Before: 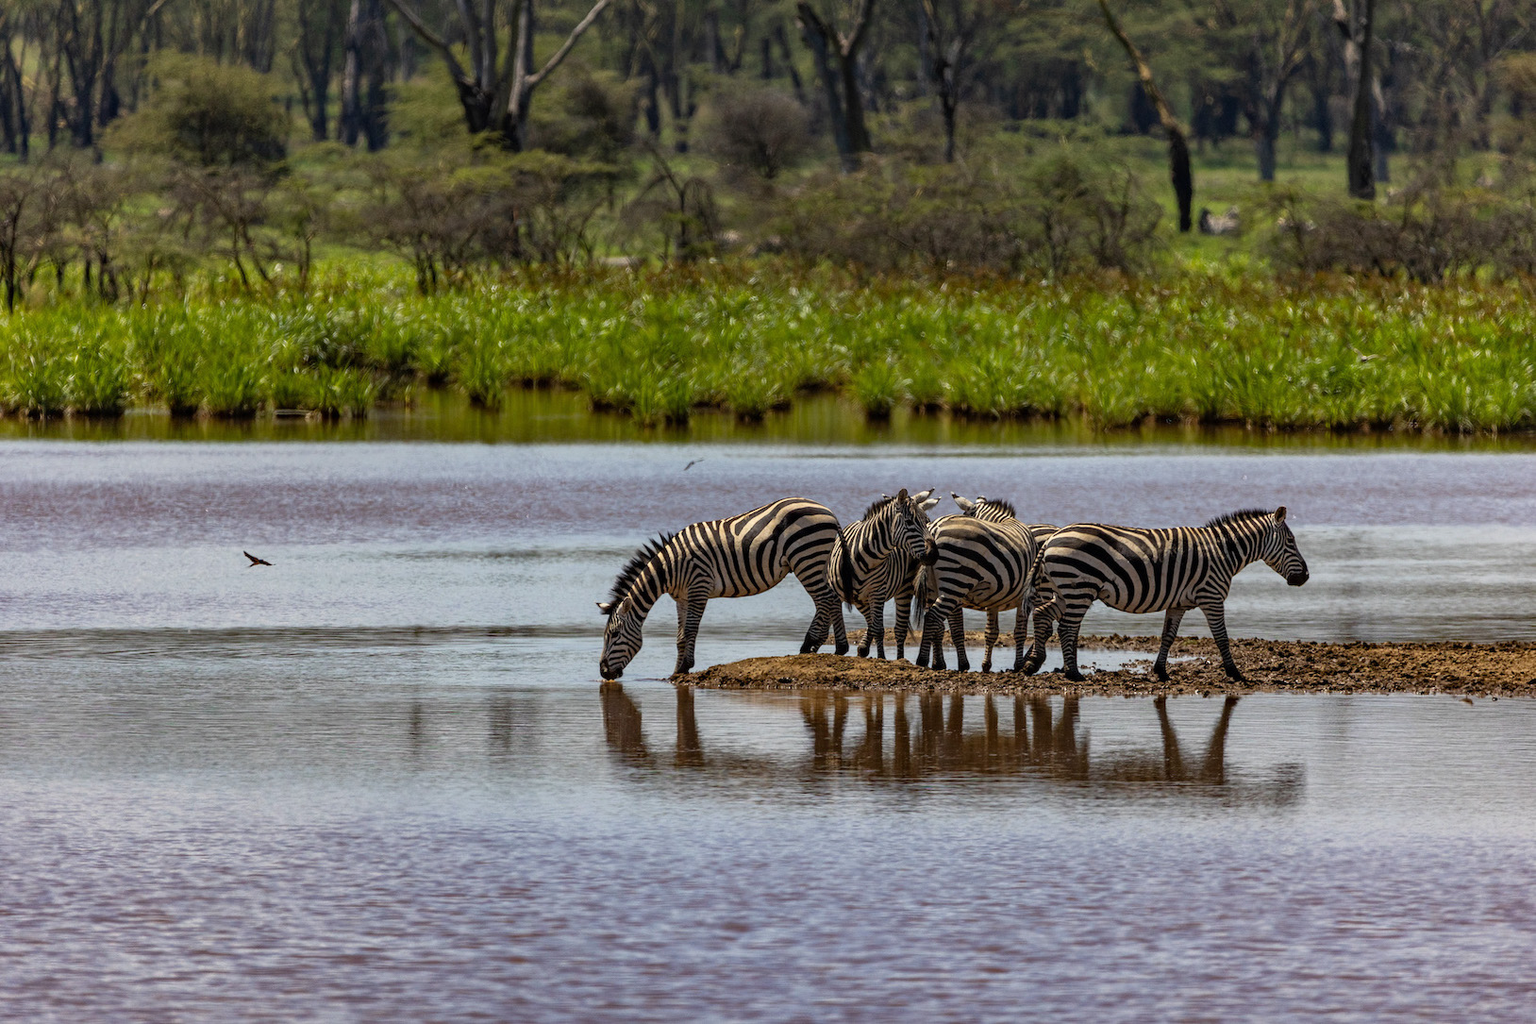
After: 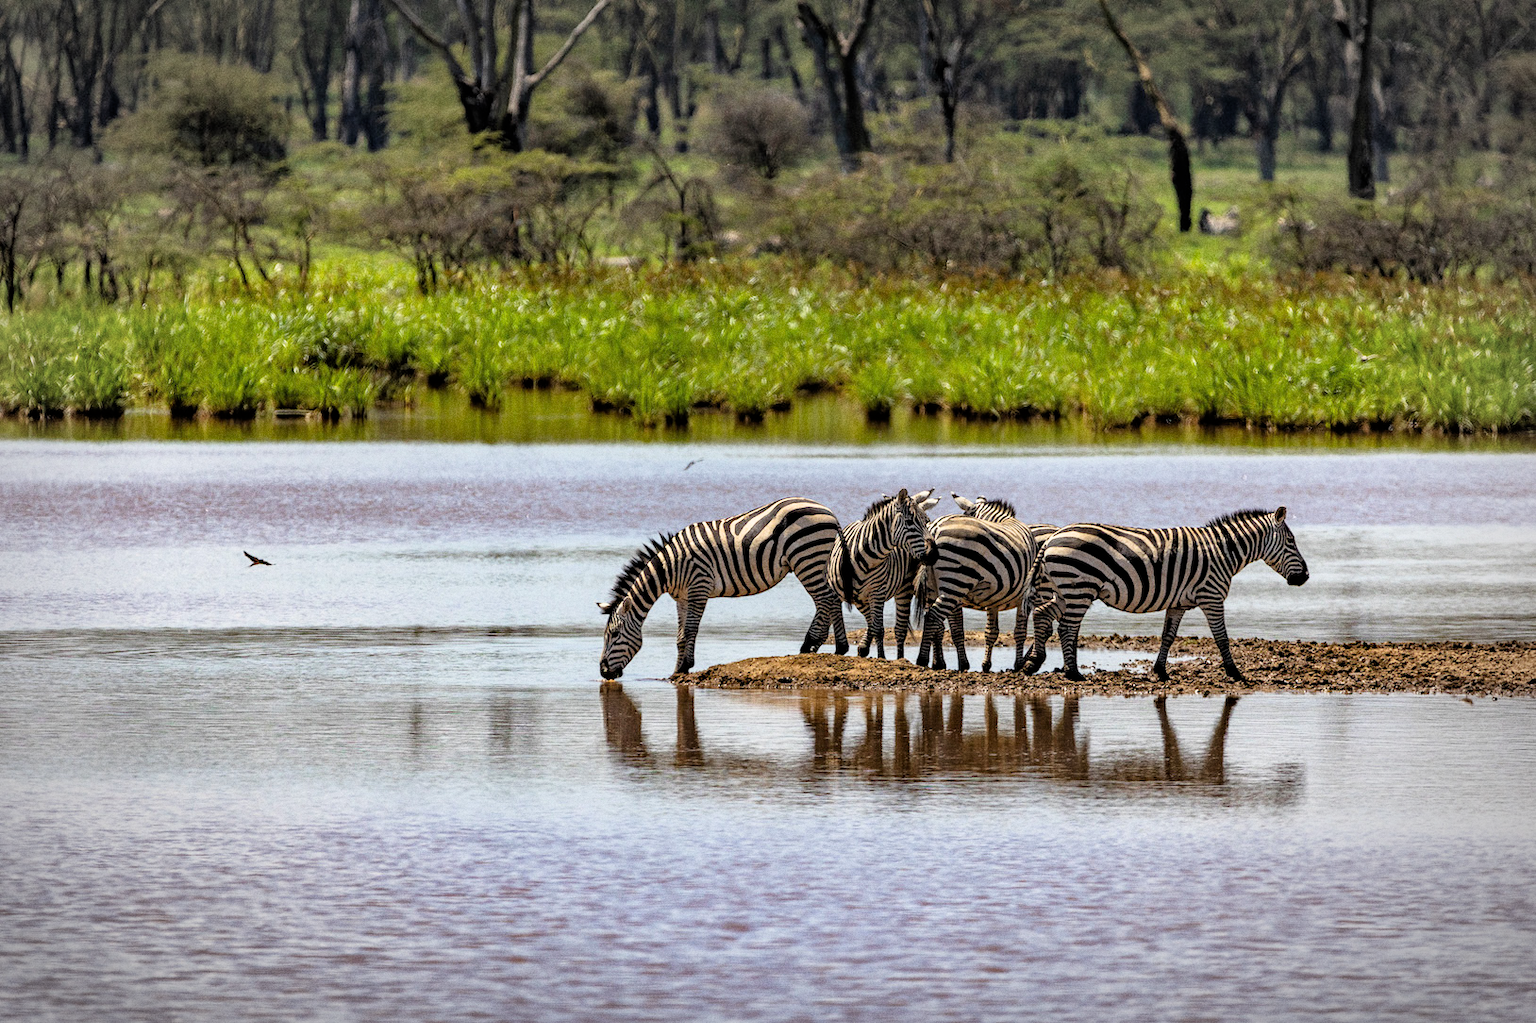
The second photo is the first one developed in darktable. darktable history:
exposure: exposure 0.95 EV, compensate highlight preservation false
filmic rgb: black relative exposure -5.83 EV, white relative exposure 3.4 EV, hardness 3.68
vignetting: automatic ratio true
grain: on, module defaults
